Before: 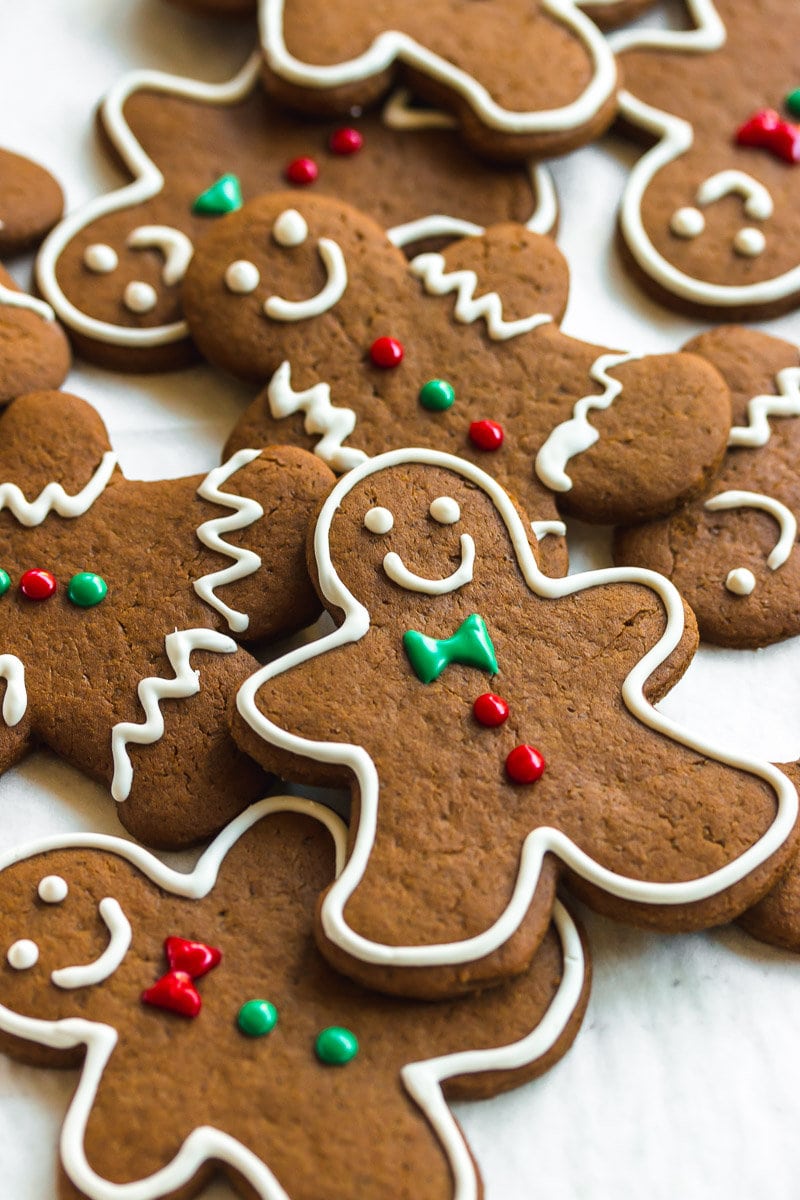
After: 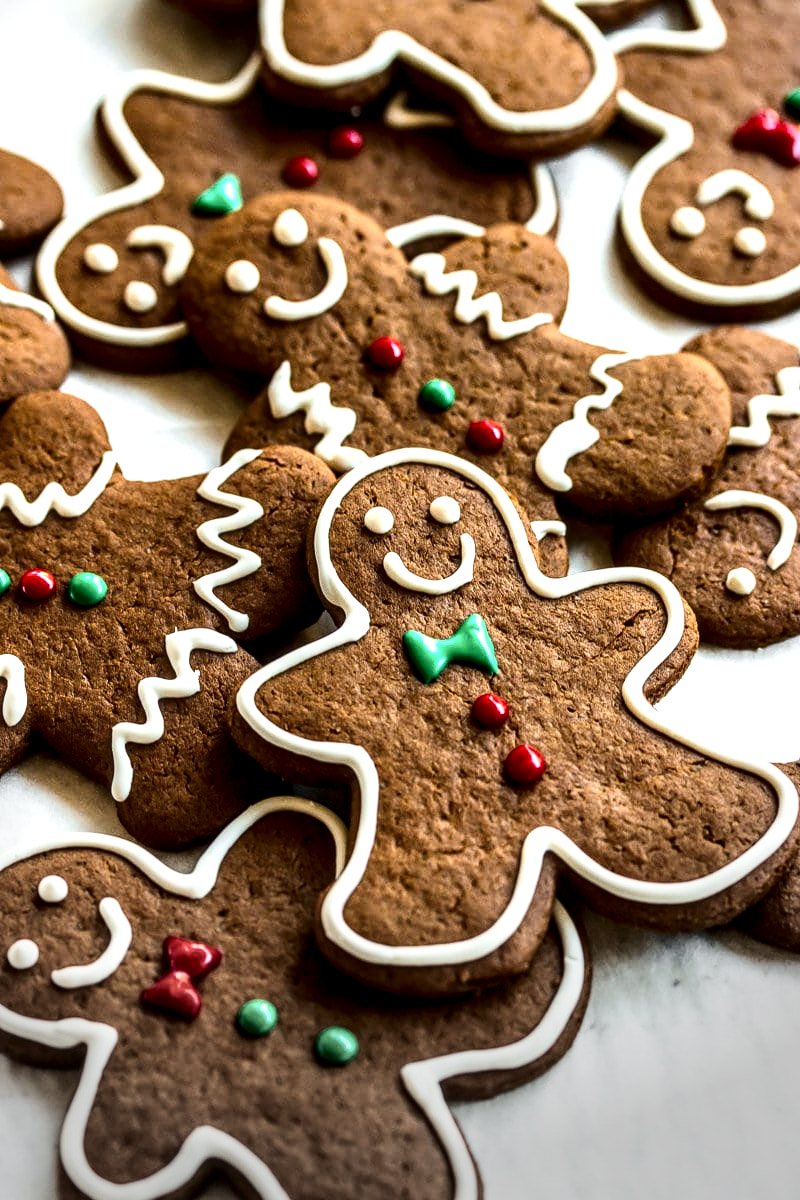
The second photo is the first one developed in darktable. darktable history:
contrast brightness saturation: contrast 0.287
local contrast: highlights 64%, shadows 53%, detail 169%, midtone range 0.509
vignetting: center (-0.054, -0.358)
tone equalizer: smoothing diameter 24.87%, edges refinement/feathering 14.6, preserve details guided filter
